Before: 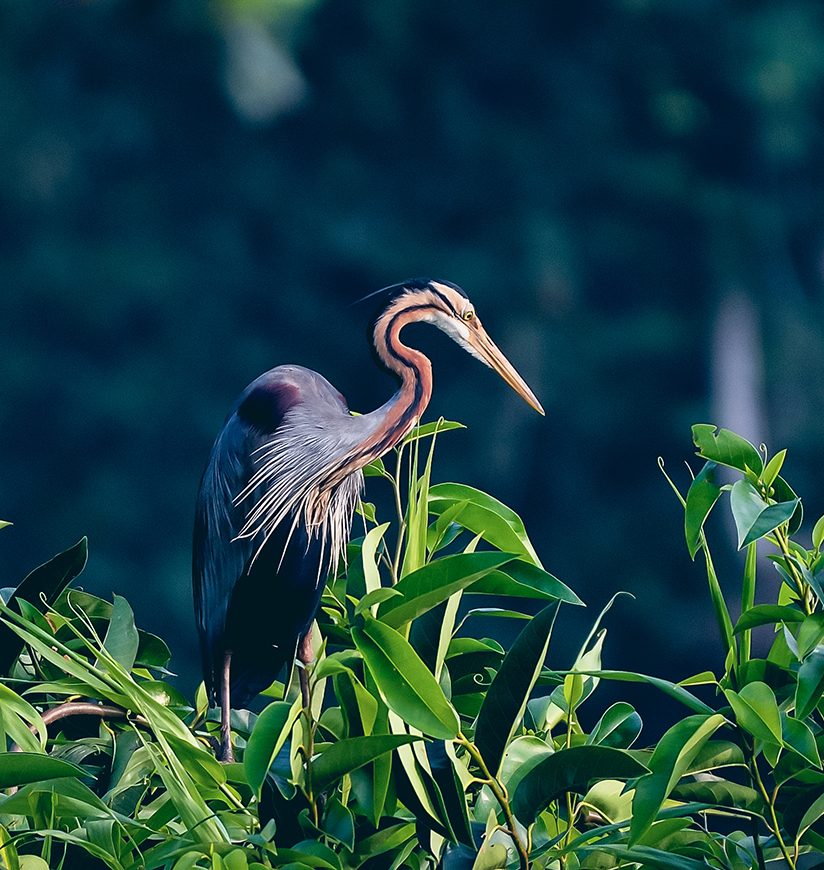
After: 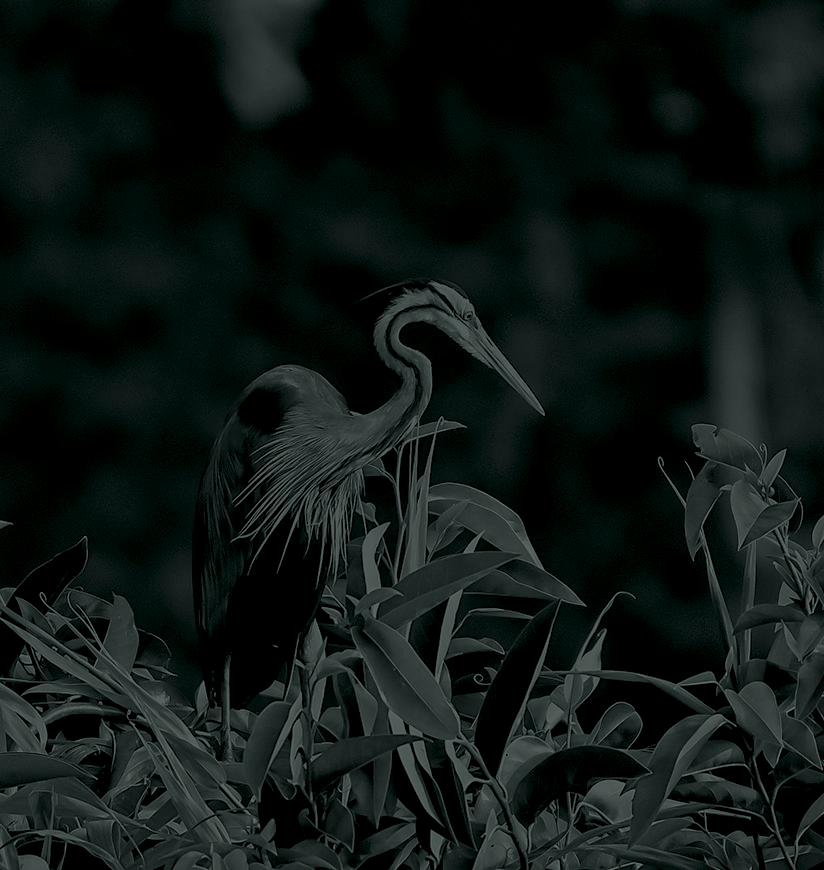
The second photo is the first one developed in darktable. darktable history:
colorize: hue 90°, saturation 19%, lightness 1.59%, version 1
tone equalizer: -7 EV 0.15 EV, -6 EV 0.6 EV, -5 EV 1.15 EV, -4 EV 1.33 EV, -3 EV 1.15 EV, -2 EV 0.6 EV, -1 EV 0.15 EV, mask exposure compensation -0.5 EV
